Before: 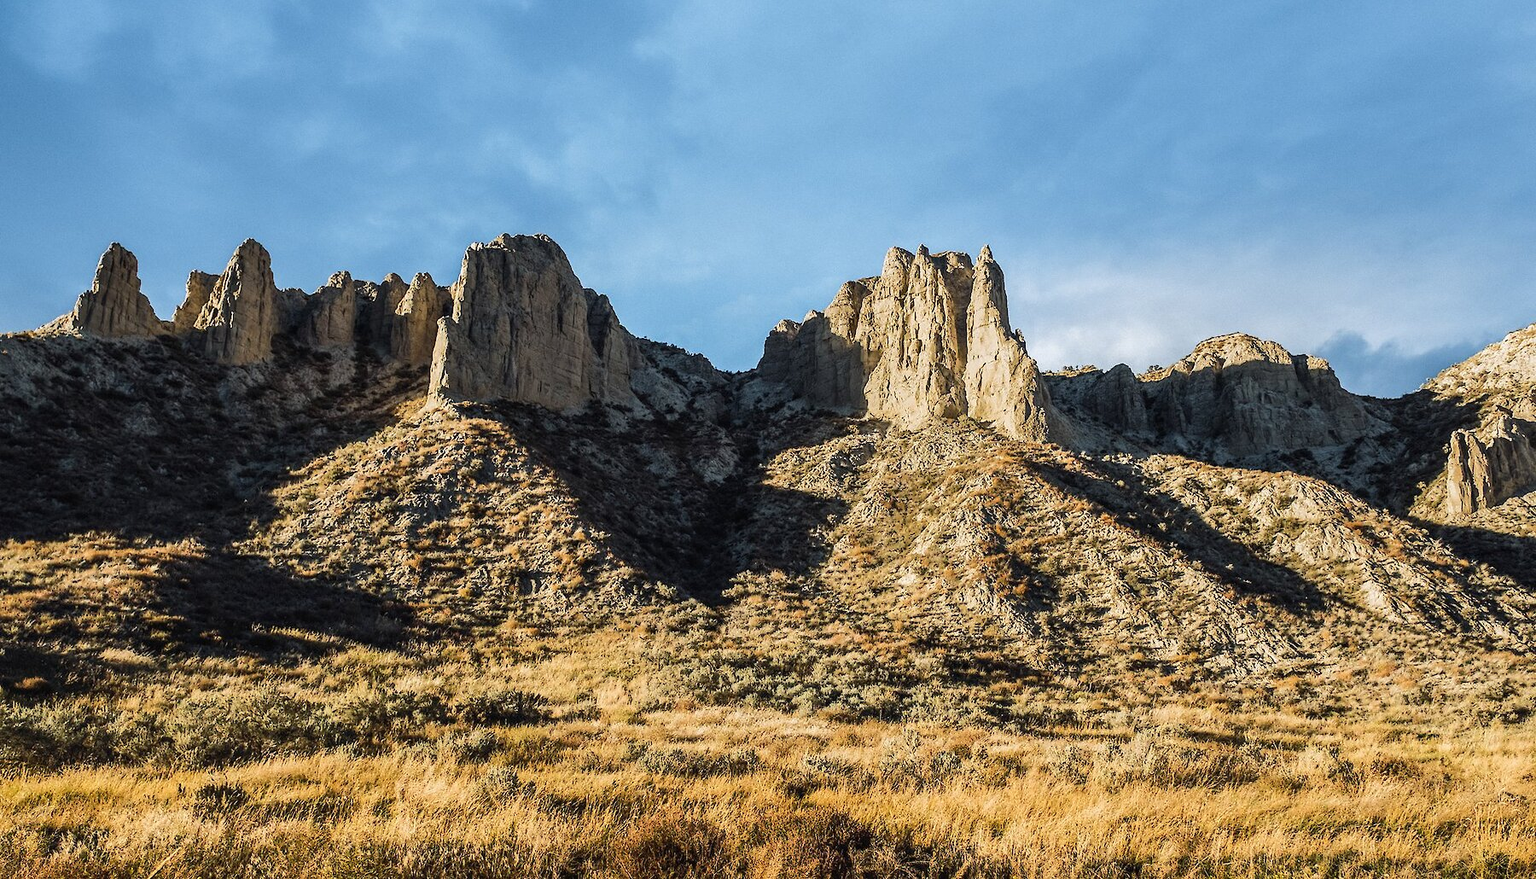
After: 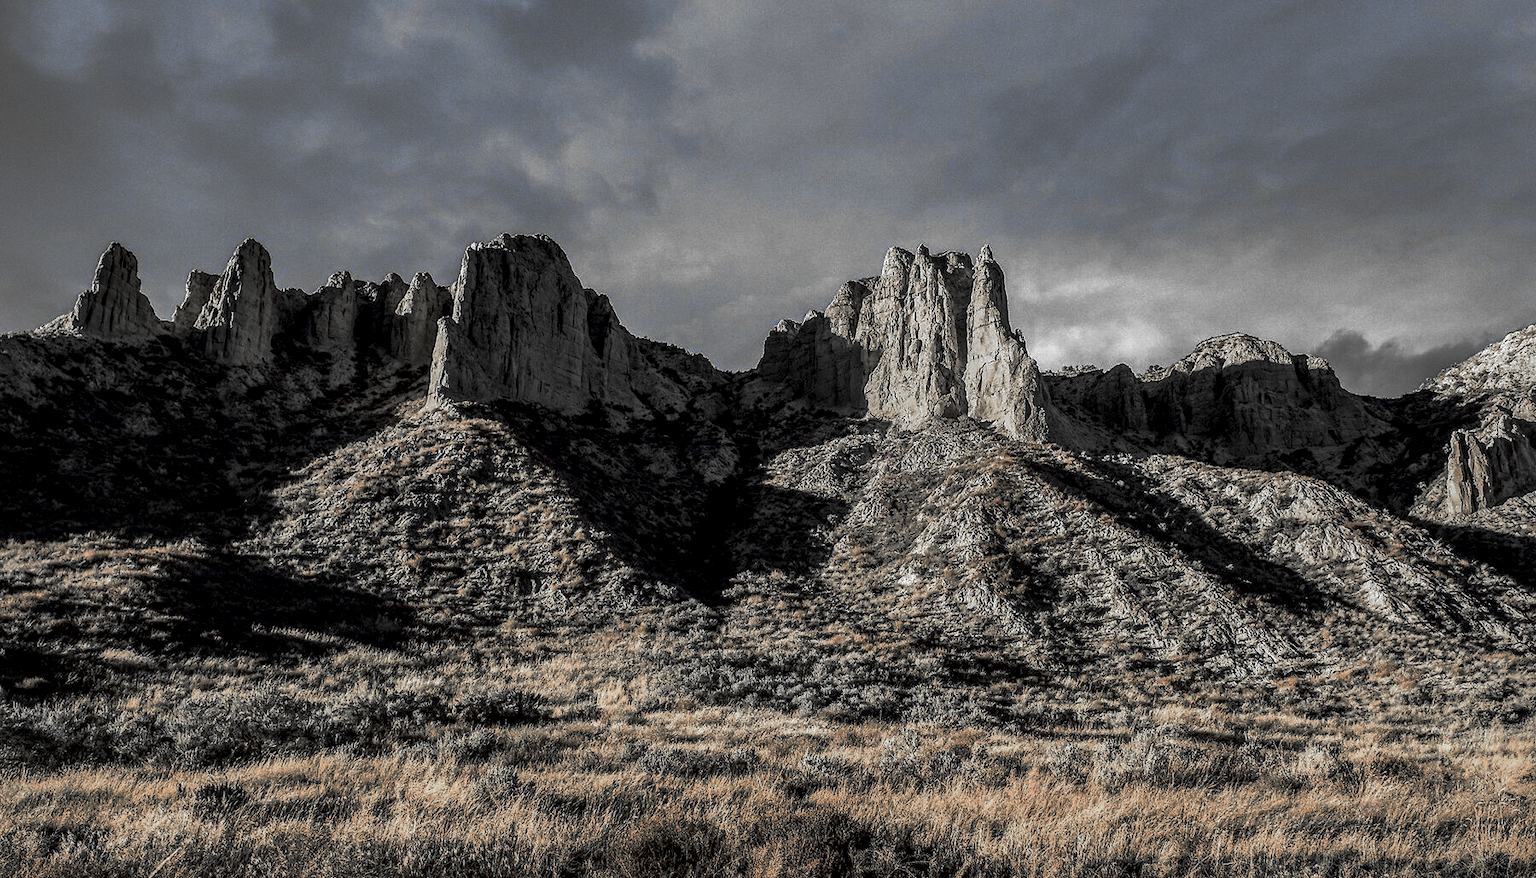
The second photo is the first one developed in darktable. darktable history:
color correction: highlights a* -10.99, highlights b* 9.94, saturation 1.71
local contrast: detail 144%
base curve: curves: ch0 [(0, 0) (0.564, 0.291) (0.802, 0.731) (1, 1)], preserve colors none
shadows and highlights: shadows 25.15, highlights -70.47
color zones: curves: ch0 [(0, 0.278) (0.143, 0.5) (0.286, 0.5) (0.429, 0.5) (0.571, 0.5) (0.714, 0.5) (0.857, 0.5) (1, 0.5)]; ch1 [(0, 1) (0.143, 0.165) (0.286, 0) (0.429, 0) (0.571, 0) (0.714, 0) (0.857, 0.5) (1, 0.5)]; ch2 [(0, 0.508) (0.143, 0.5) (0.286, 0.5) (0.429, 0.5) (0.571, 0.5) (0.714, 0.5) (0.857, 0.5) (1, 0.5)]
